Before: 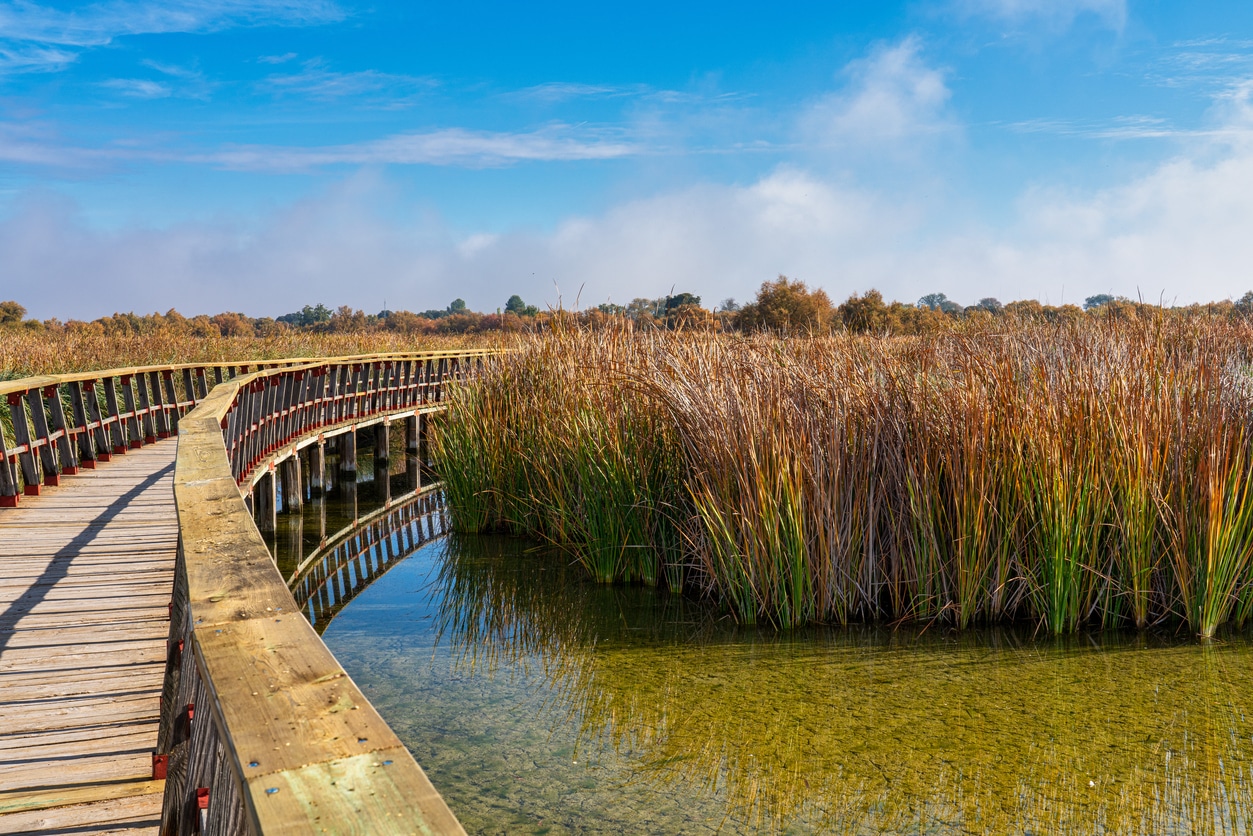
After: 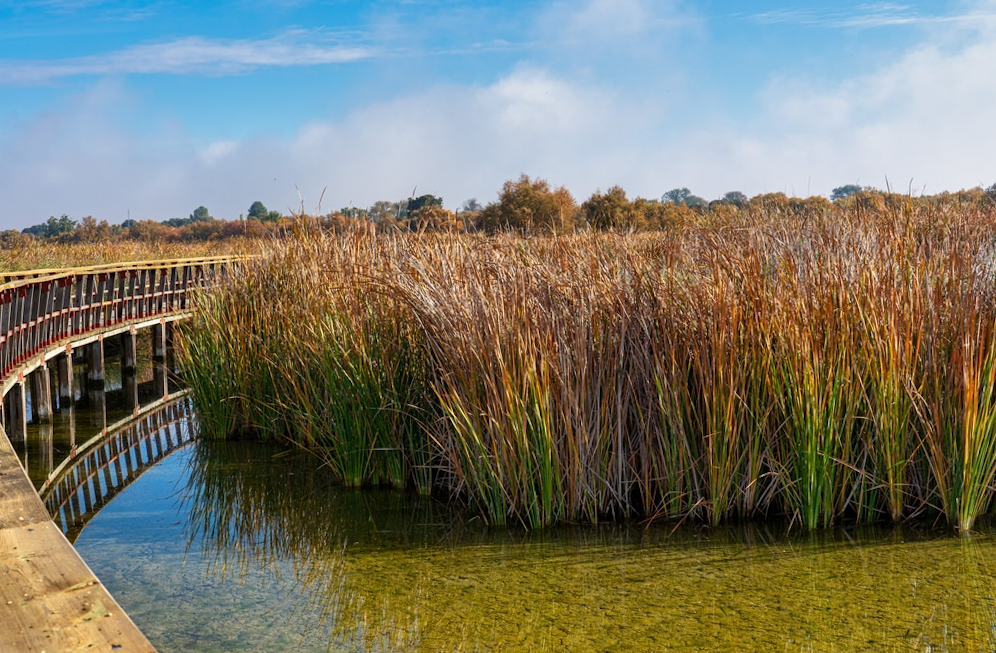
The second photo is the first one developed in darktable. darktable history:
crop: left 19.159%, top 9.58%, bottom 9.58%
rotate and perspective: rotation -1.32°, lens shift (horizontal) -0.031, crop left 0.015, crop right 0.985, crop top 0.047, crop bottom 0.982
